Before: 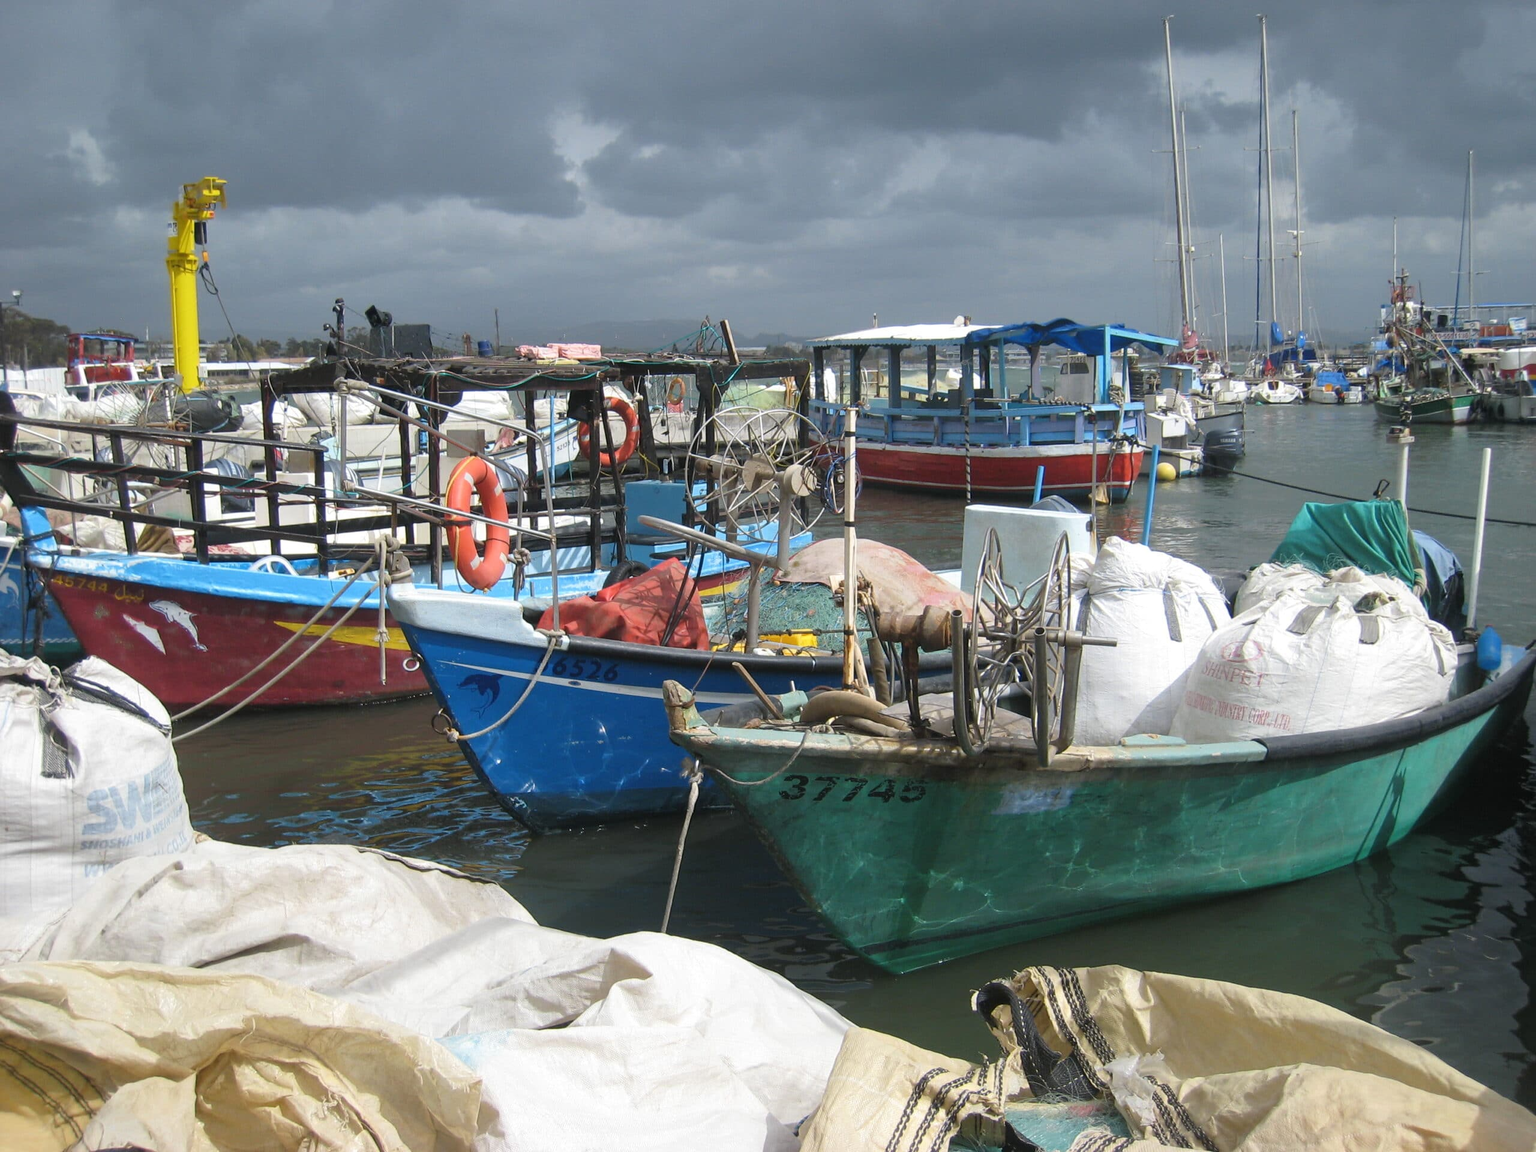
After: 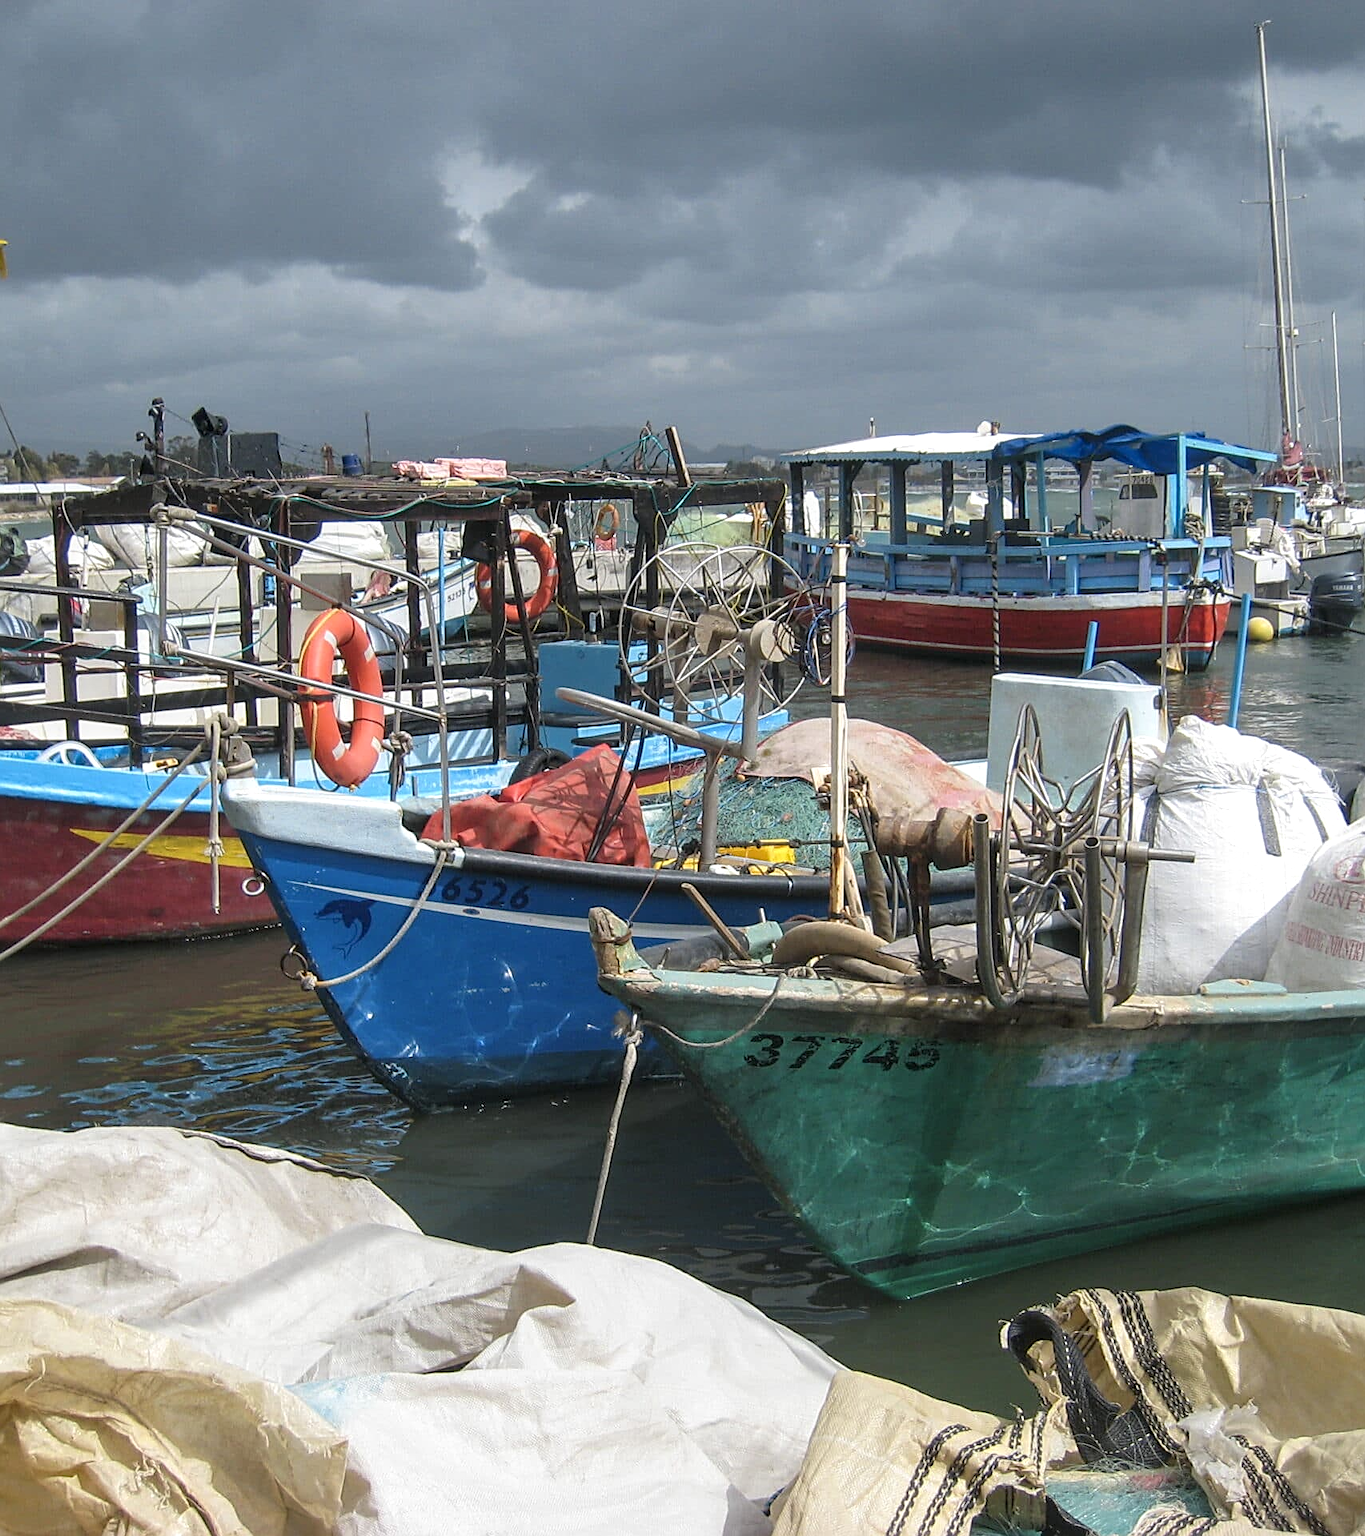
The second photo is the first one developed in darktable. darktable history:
crop and rotate: left 14.436%, right 18.898%
sharpen: on, module defaults
rotate and perspective: crop left 0, crop top 0
tone equalizer: on, module defaults
local contrast: on, module defaults
